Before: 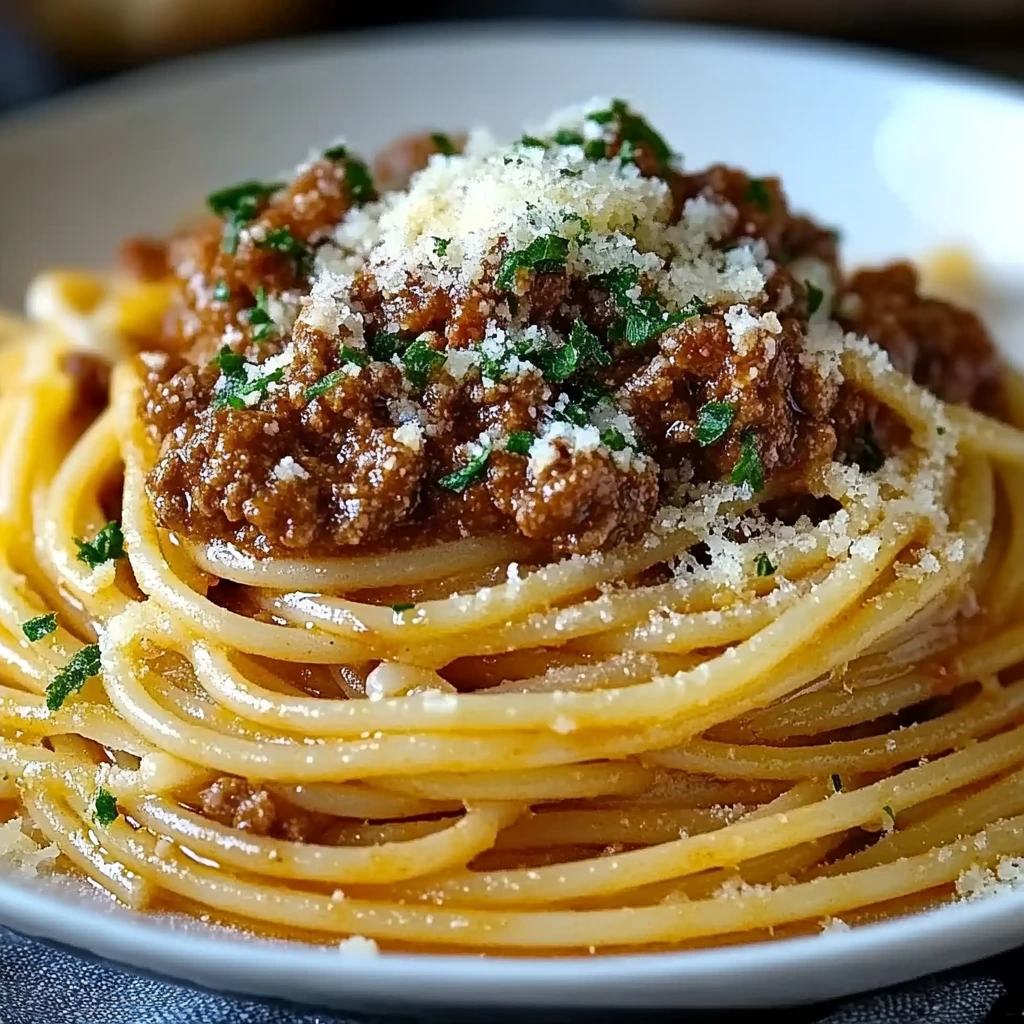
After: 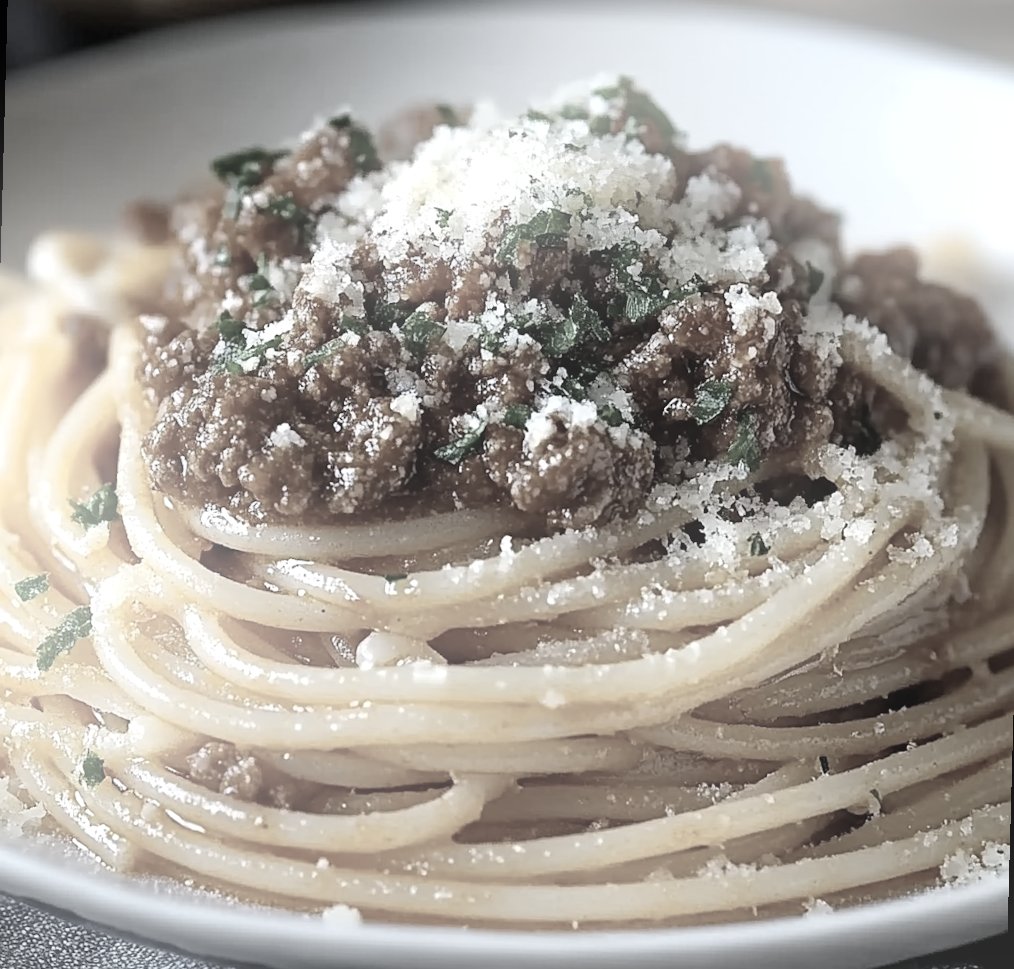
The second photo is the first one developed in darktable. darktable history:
color correction: saturation 0.2
bloom: on, module defaults
exposure: exposure 0.191 EV, compensate highlight preservation false
rotate and perspective: rotation 1.57°, crop left 0.018, crop right 0.982, crop top 0.039, crop bottom 0.961
